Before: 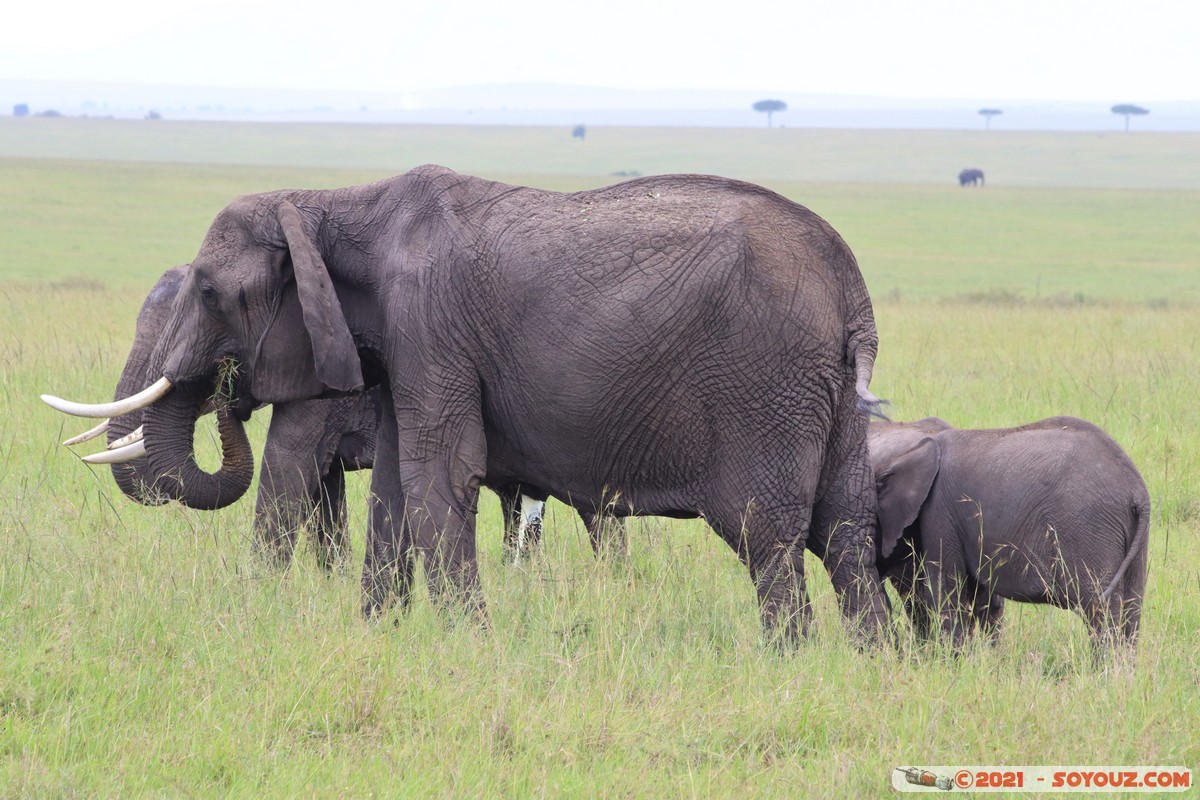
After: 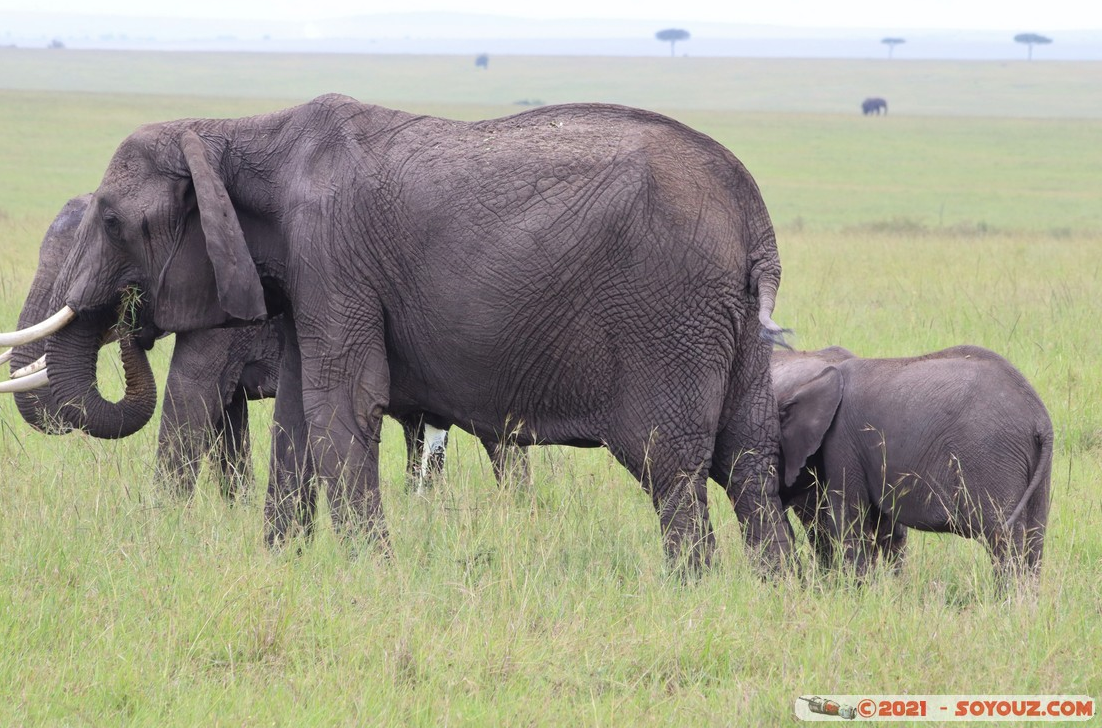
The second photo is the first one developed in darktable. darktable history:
contrast brightness saturation: saturation -0.058
crop and rotate: left 8.101%, top 8.952%
